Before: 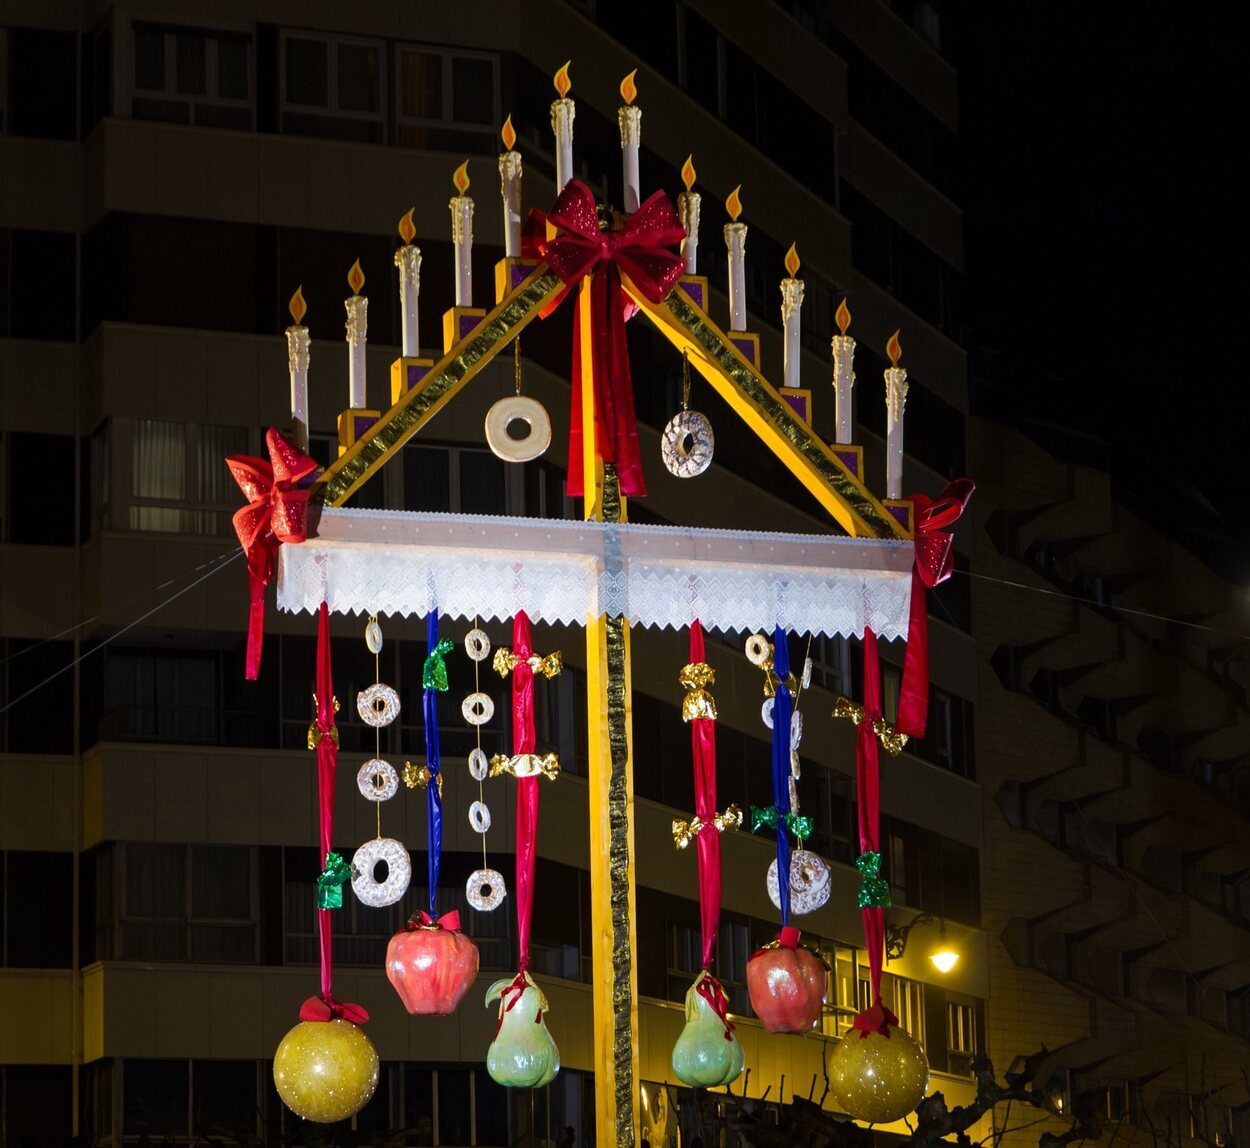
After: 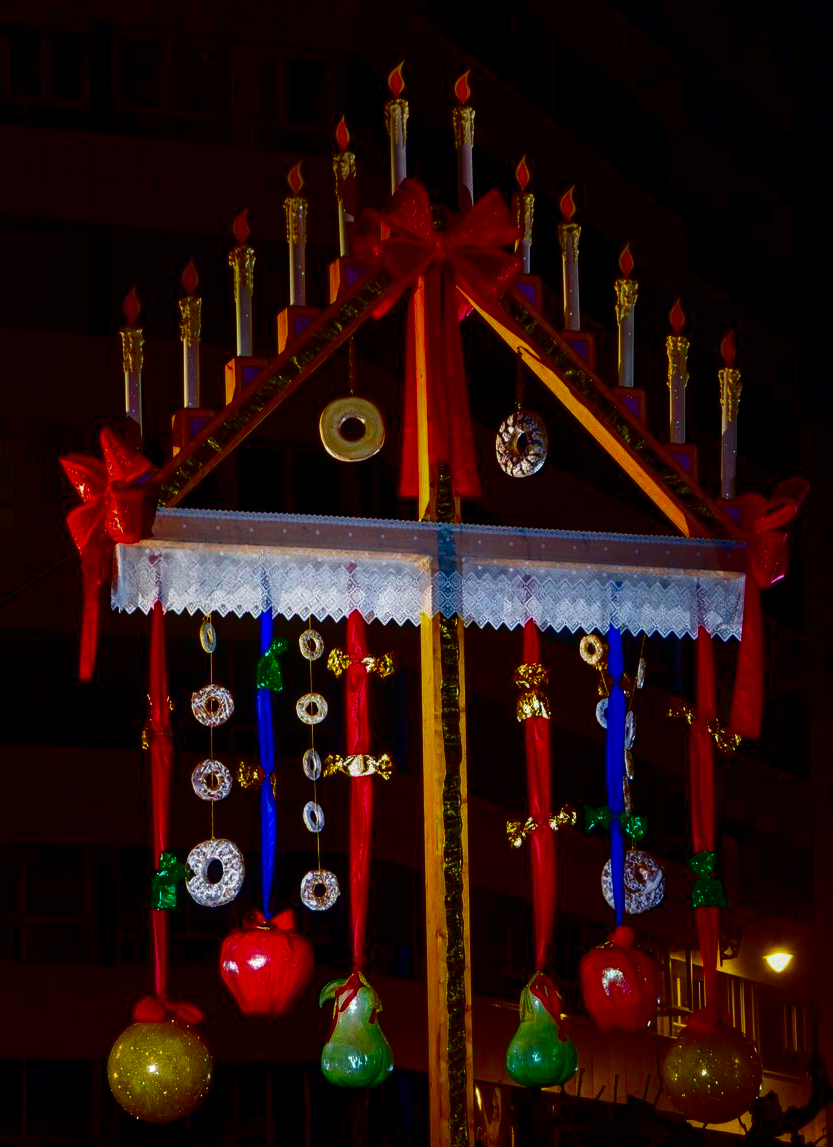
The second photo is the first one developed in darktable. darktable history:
contrast brightness saturation: brightness -1, saturation 1
crop and rotate: left 13.342%, right 19.991%
local contrast: on, module defaults
